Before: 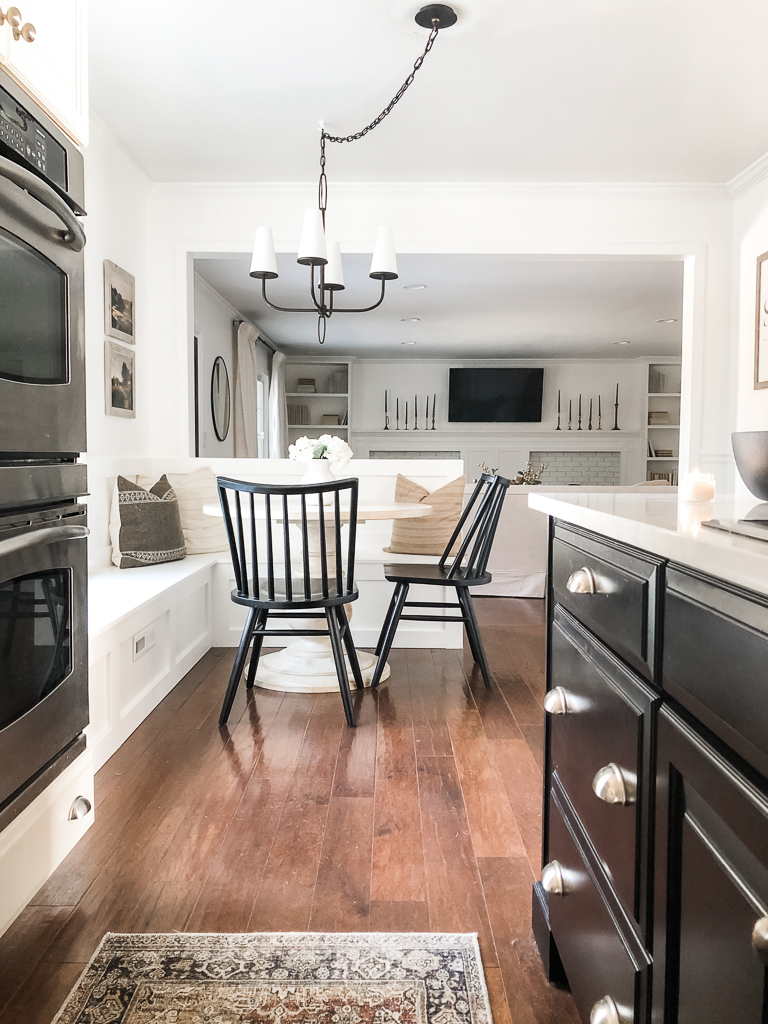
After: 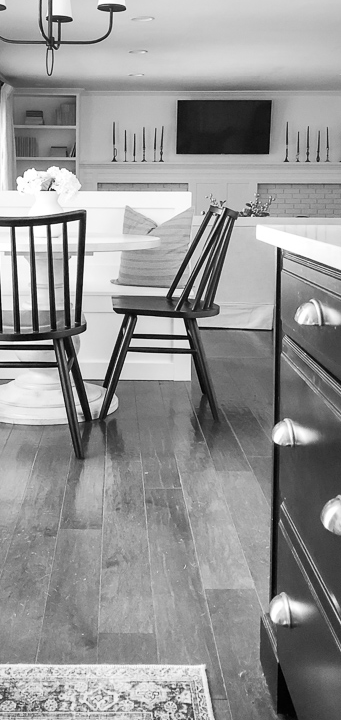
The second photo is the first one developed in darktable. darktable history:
crop: left 35.432%, top 26.233%, right 20.145%, bottom 3.432%
monochrome: size 3.1
color correction: highlights a* -7.33, highlights b* 1.26, shadows a* -3.55, saturation 1.4
